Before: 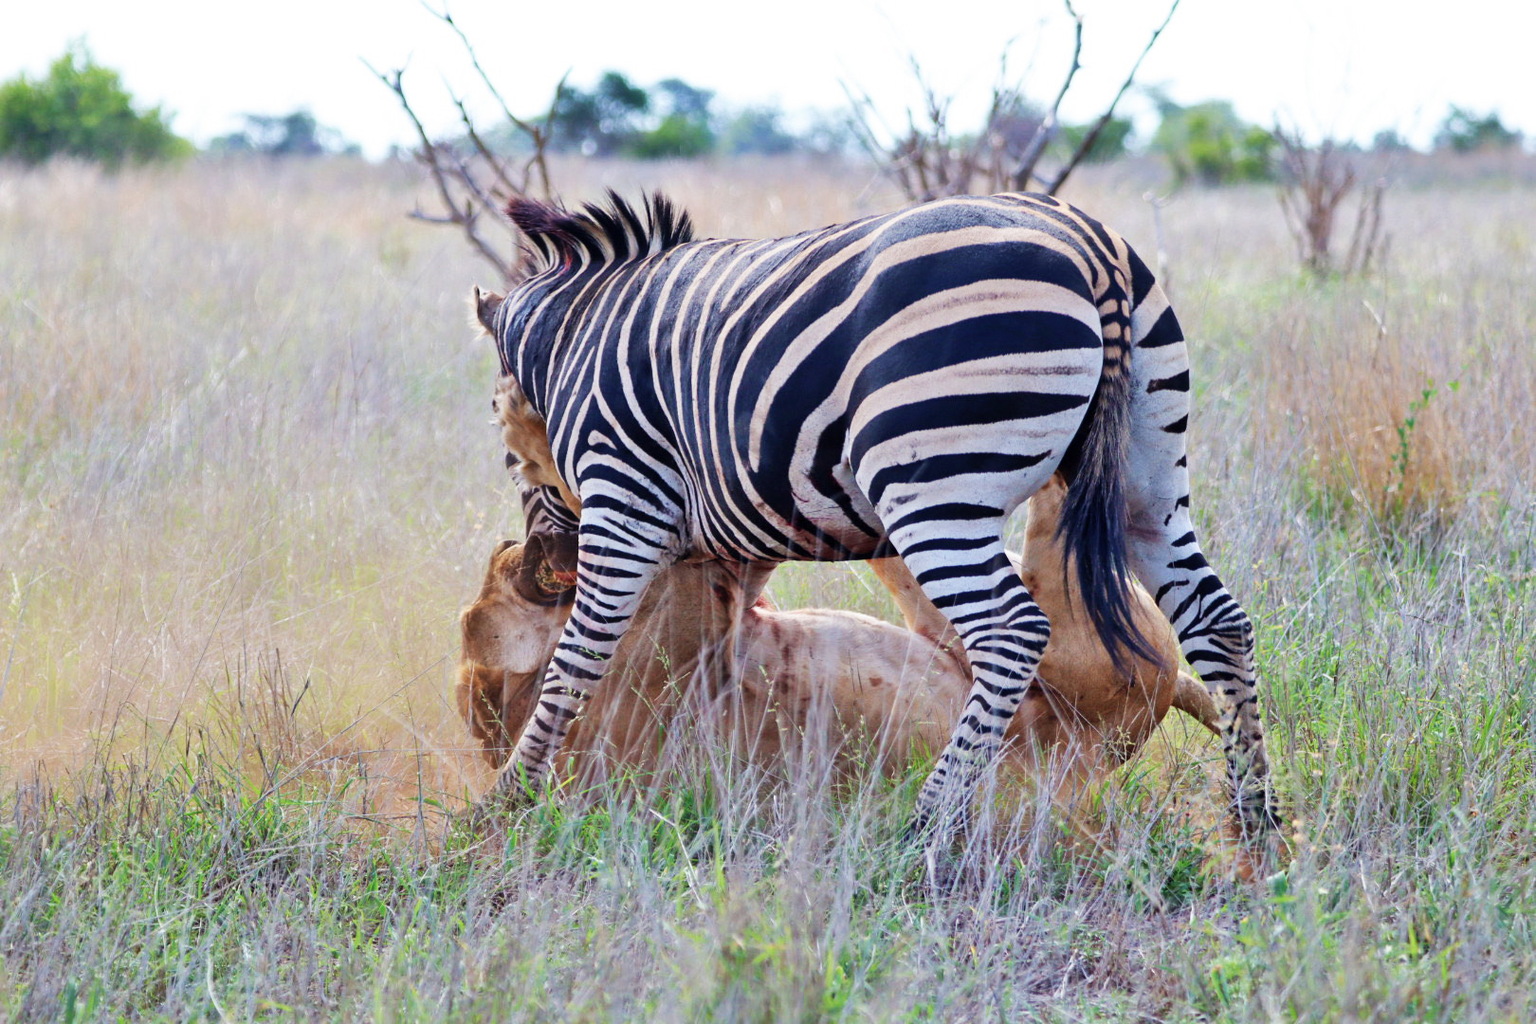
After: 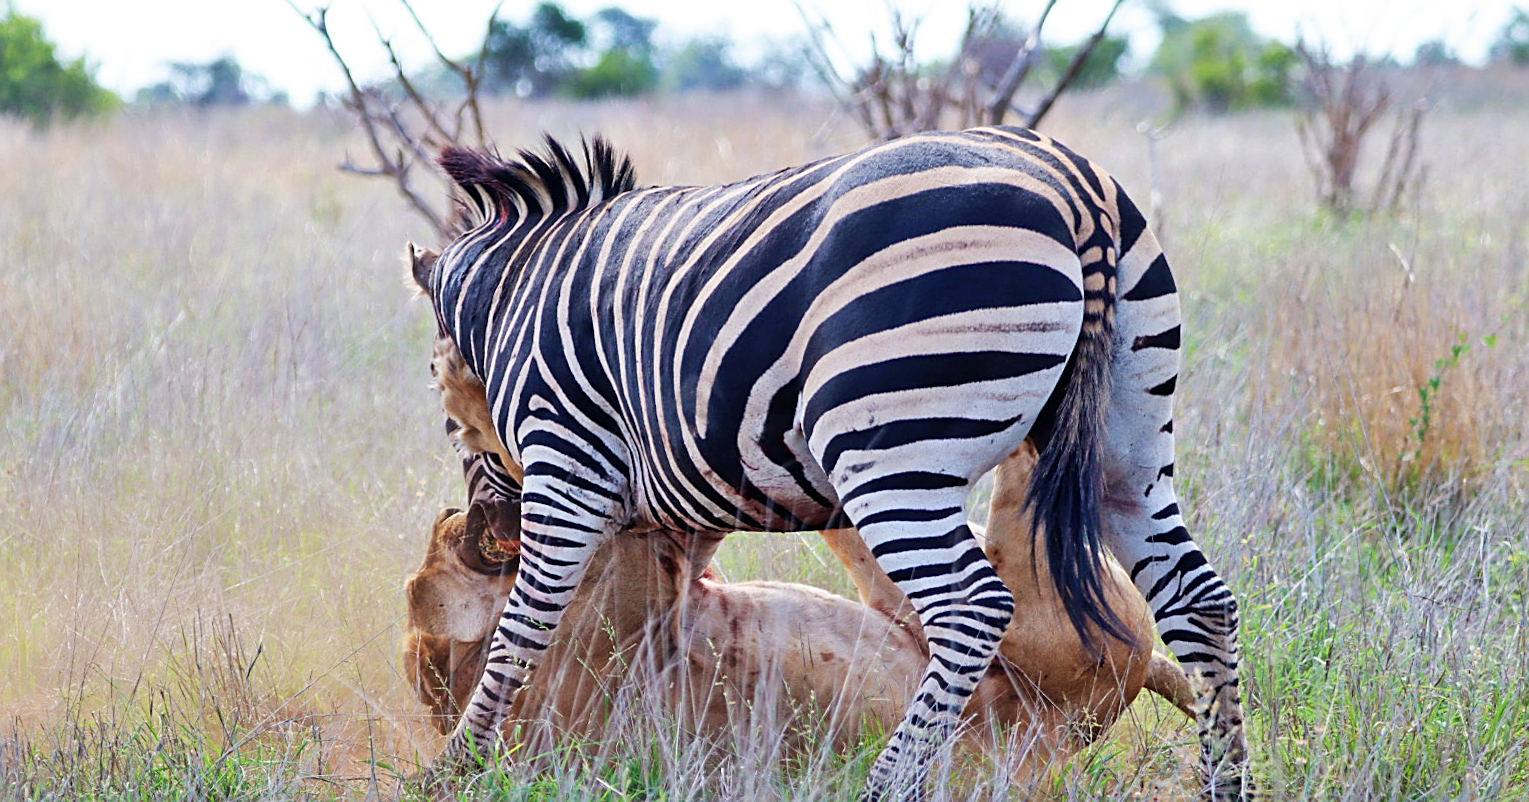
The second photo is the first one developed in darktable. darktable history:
sharpen: on, module defaults
crop and rotate: top 5.667%, bottom 14.937%
rotate and perspective: rotation 0.062°, lens shift (vertical) 0.115, lens shift (horizontal) -0.133, crop left 0.047, crop right 0.94, crop top 0.061, crop bottom 0.94
